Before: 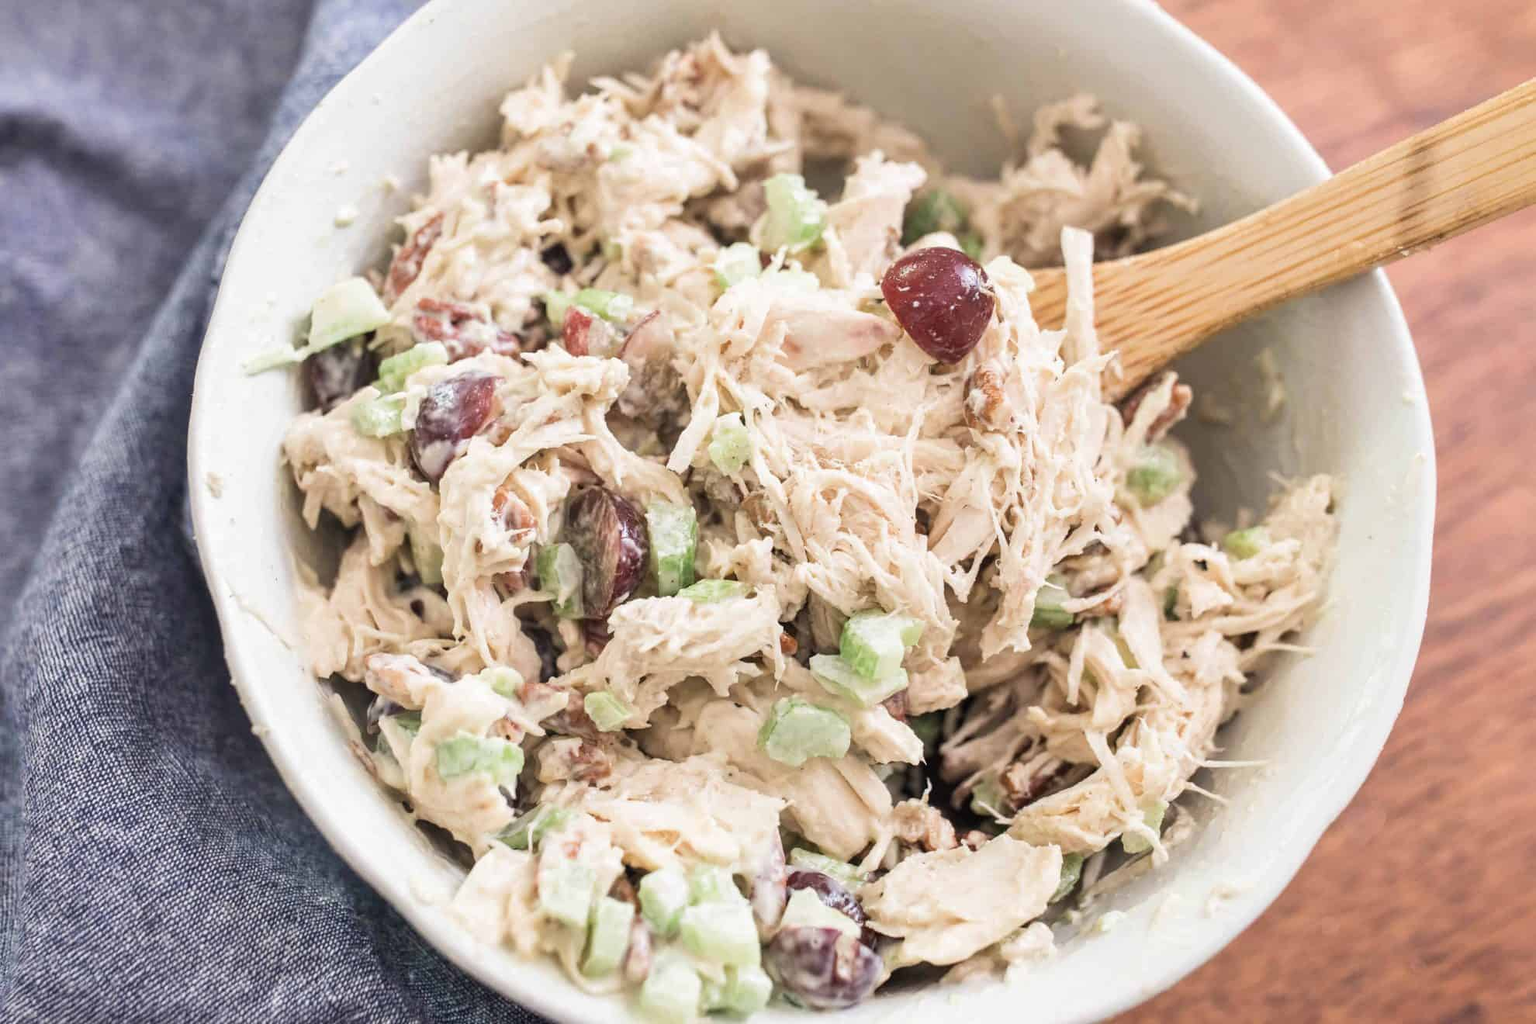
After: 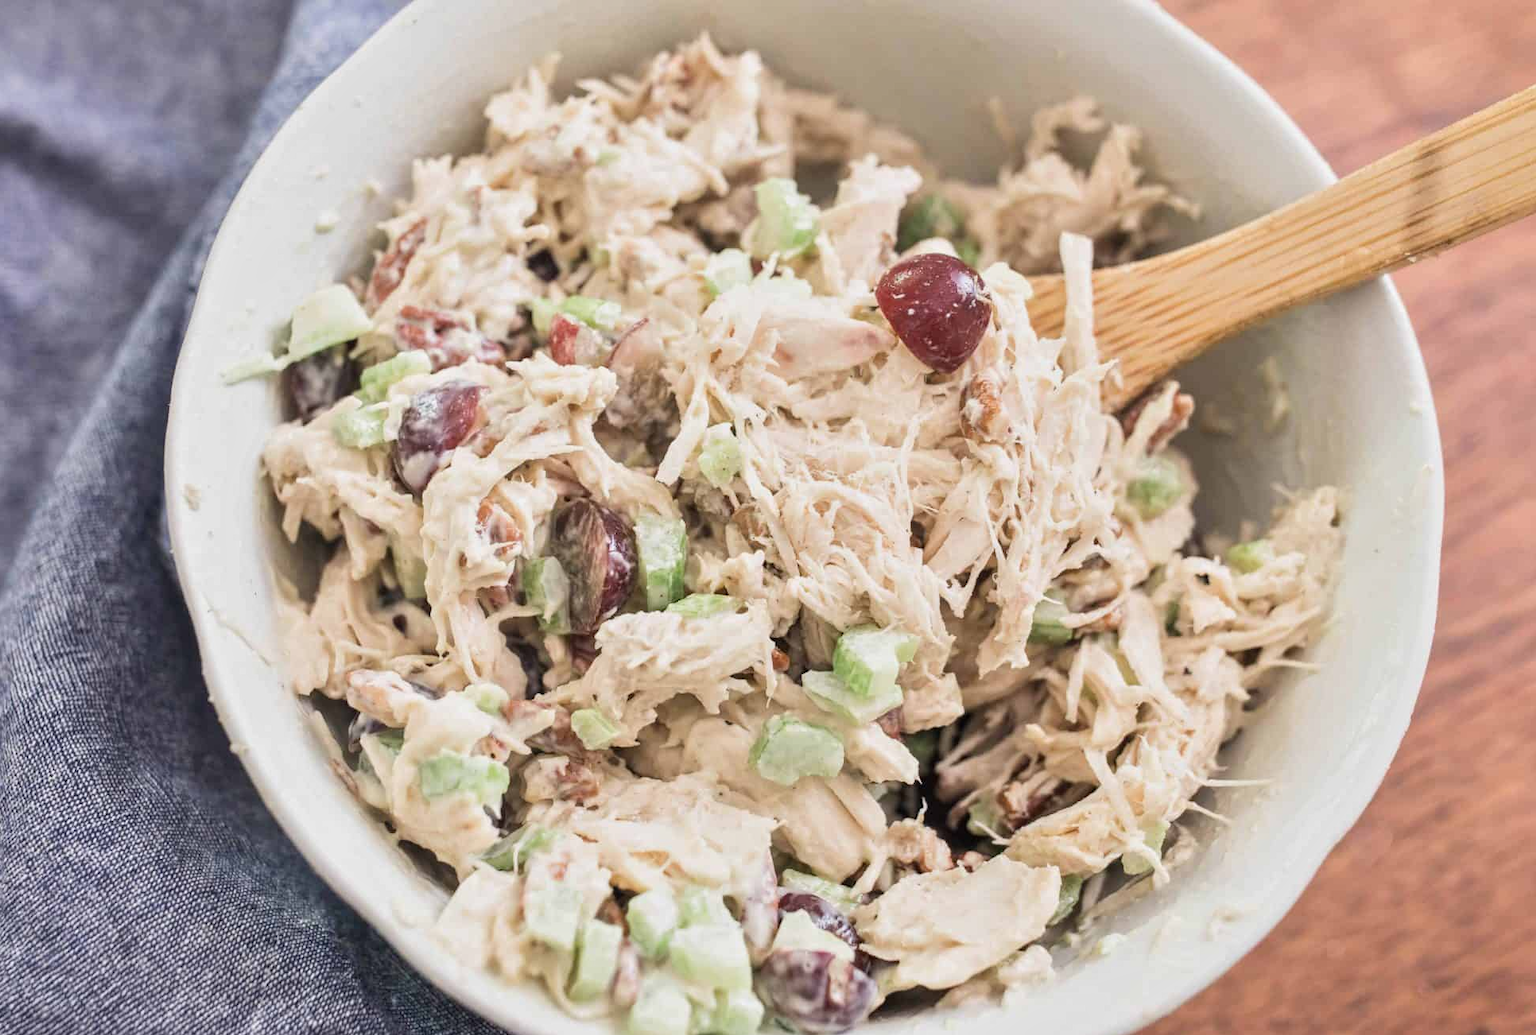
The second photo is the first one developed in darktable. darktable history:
tone equalizer: -8 EV -0.002 EV, -7 EV 0.005 EV, -6 EV -0.009 EV, -5 EV 0.011 EV, -4 EV -0.012 EV, -3 EV 0.007 EV, -2 EV -0.062 EV, -1 EV -0.293 EV, +0 EV -0.582 EV, smoothing diameter 2%, edges refinement/feathering 20, mask exposure compensation -1.57 EV, filter diffusion 5
crop and rotate: left 1.774%, right 0.633%, bottom 1.28%
